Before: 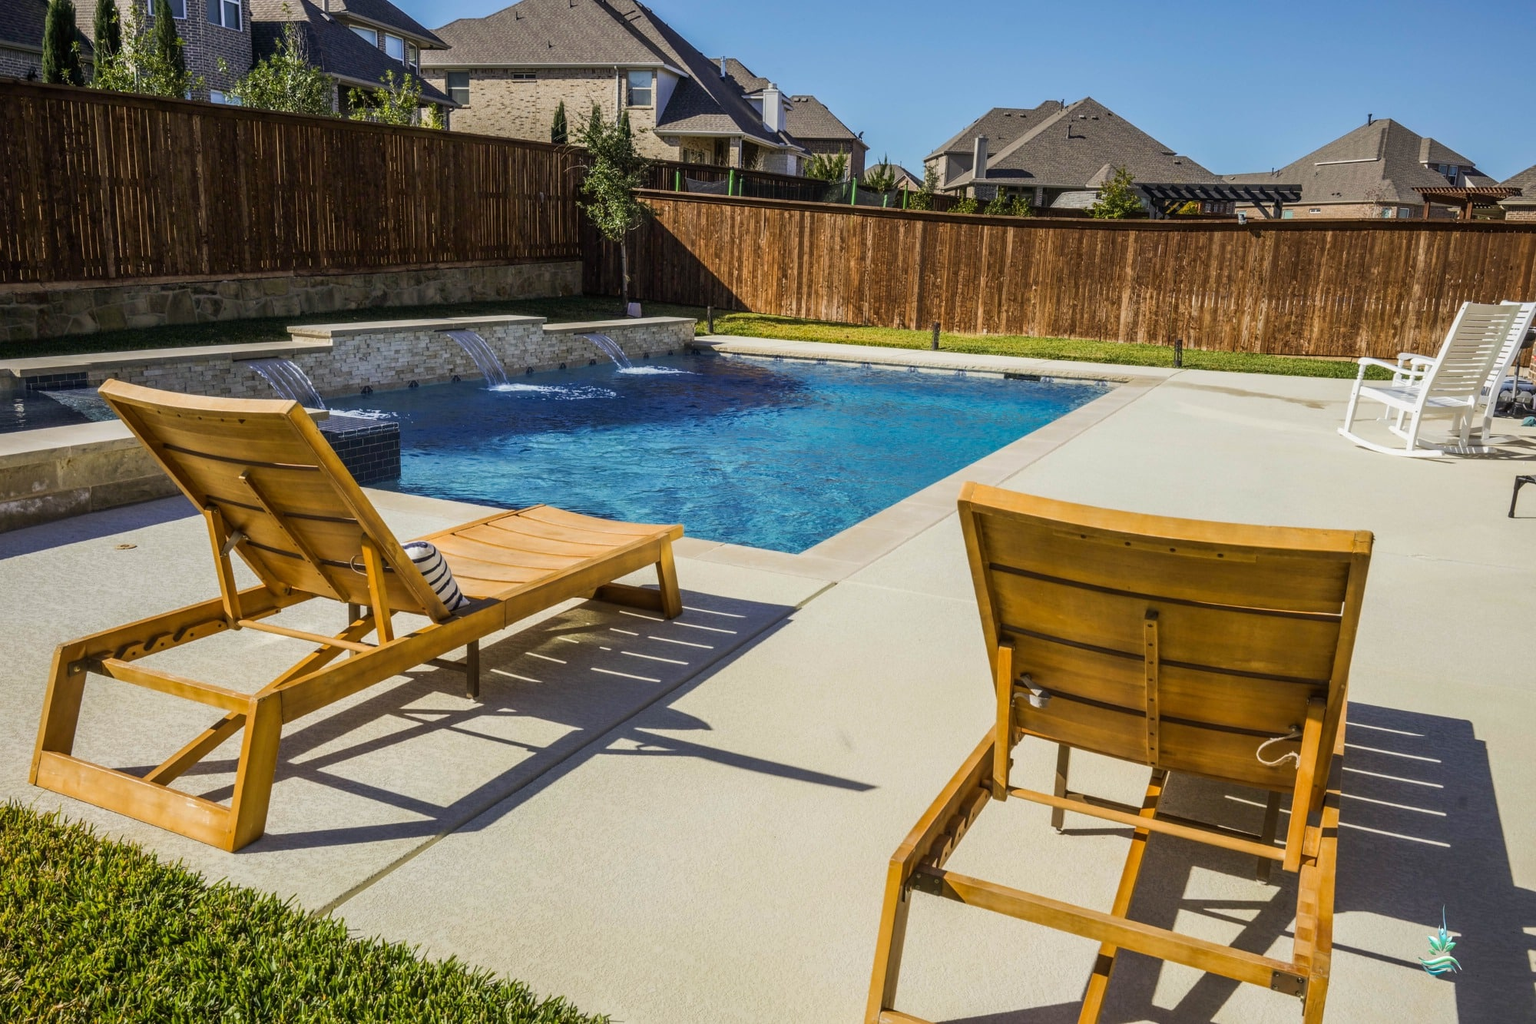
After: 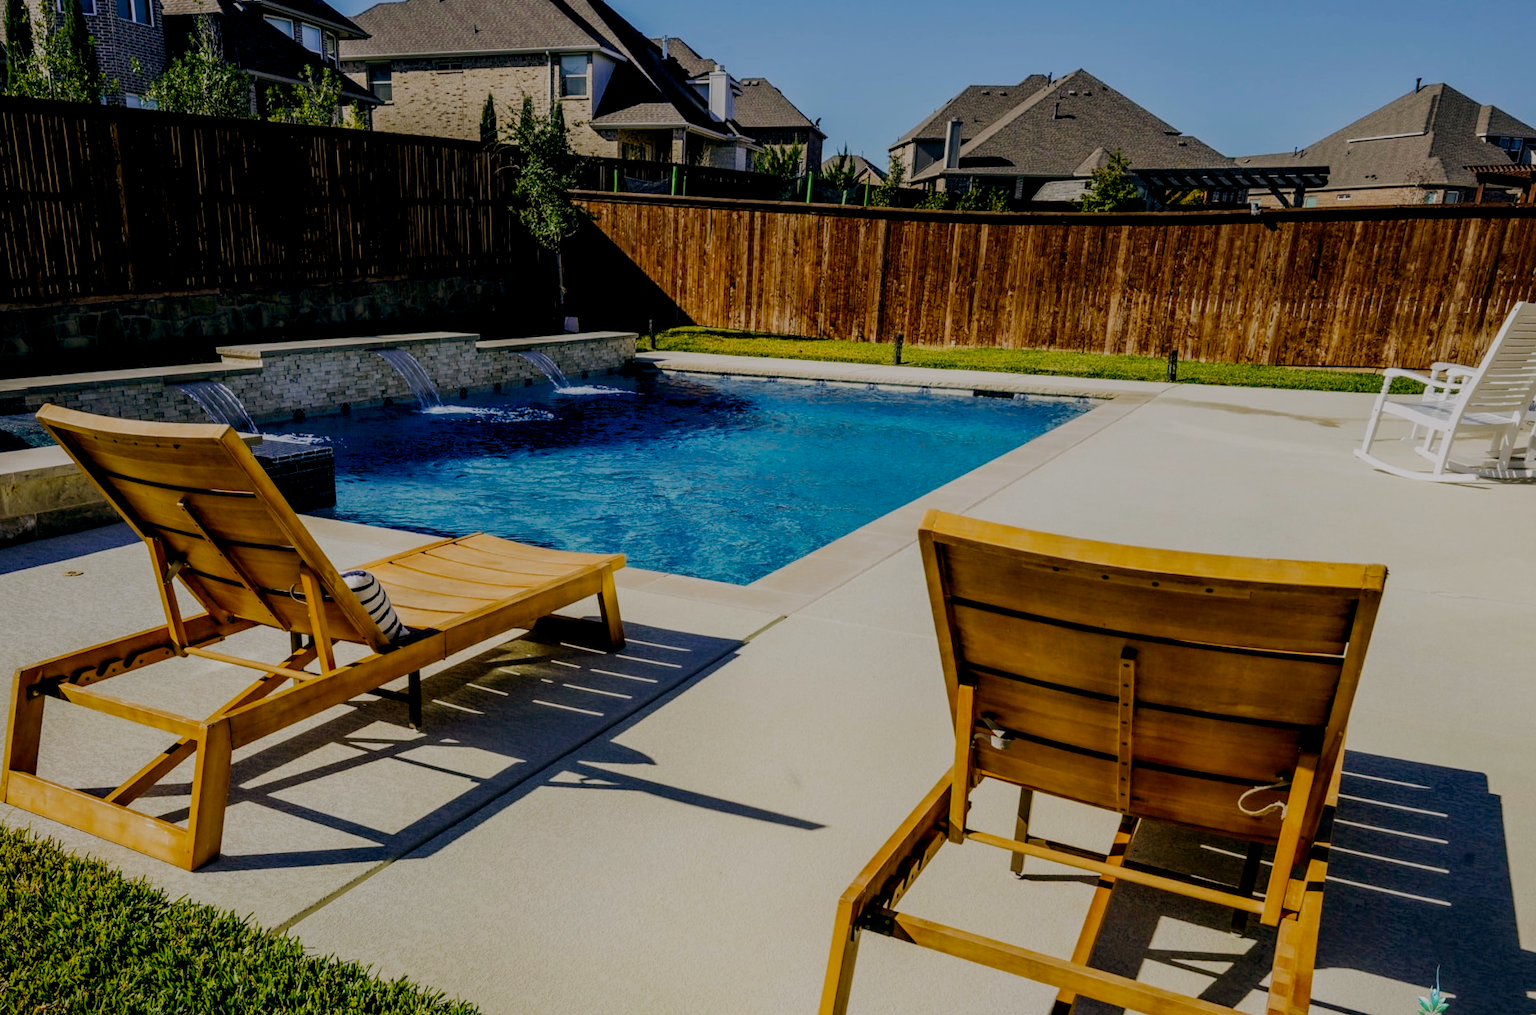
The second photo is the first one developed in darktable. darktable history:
crop and rotate: left 0.614%, top 0.179%, bottom 0.309%
filmic rgb: middle gray luminance 29%, black relative exposure -10.3 EV, white relative exposure 5.5 EV, threshold 6 EV, target black luminance 0%, hardness 3.95, latitude 2.04%, contrast 1.132, highlights saturation mix 5%, shadows ↔ highlights balance 15.11%, add noise in highlights 0, preserve chrominance no, color science v3 (2019), use custom middle-gray values true, iterations of high-quality reconstruction 0, contrast in highlights soft, enable highlight reconstruction true
rotate and perspective: rotation 0.062°, lens shift (vertical) 0.115, lens shift (horizontal) -0.133, crop left 0.047, crop right 0.94, crop top 0.061, crop bottom 0.94
shadows and highlights: shadows -24.28, highlights 49.77, soften with gaussian
color balance: lift [0.975, 0.993, 1, 1.015], gamma [1.1, 1, 1, 0.945], gain [1, 1.04, 1, 0.95]
bloom: size 15%, threshold 97%, strength 7%
white balance: red 0.983, blue 1.036
contrast brightness saturation: saturation 0.13
